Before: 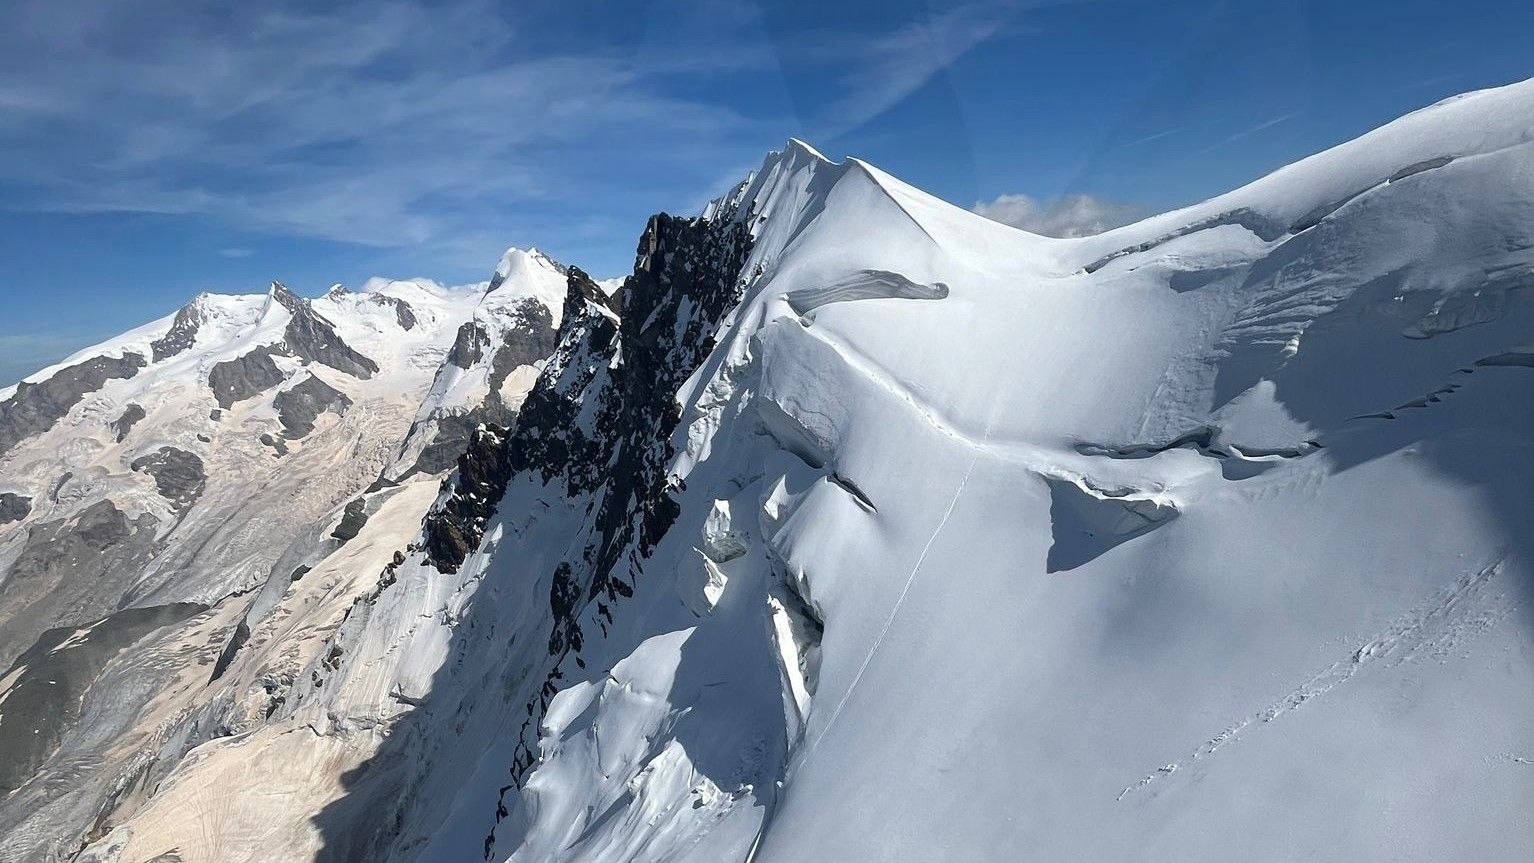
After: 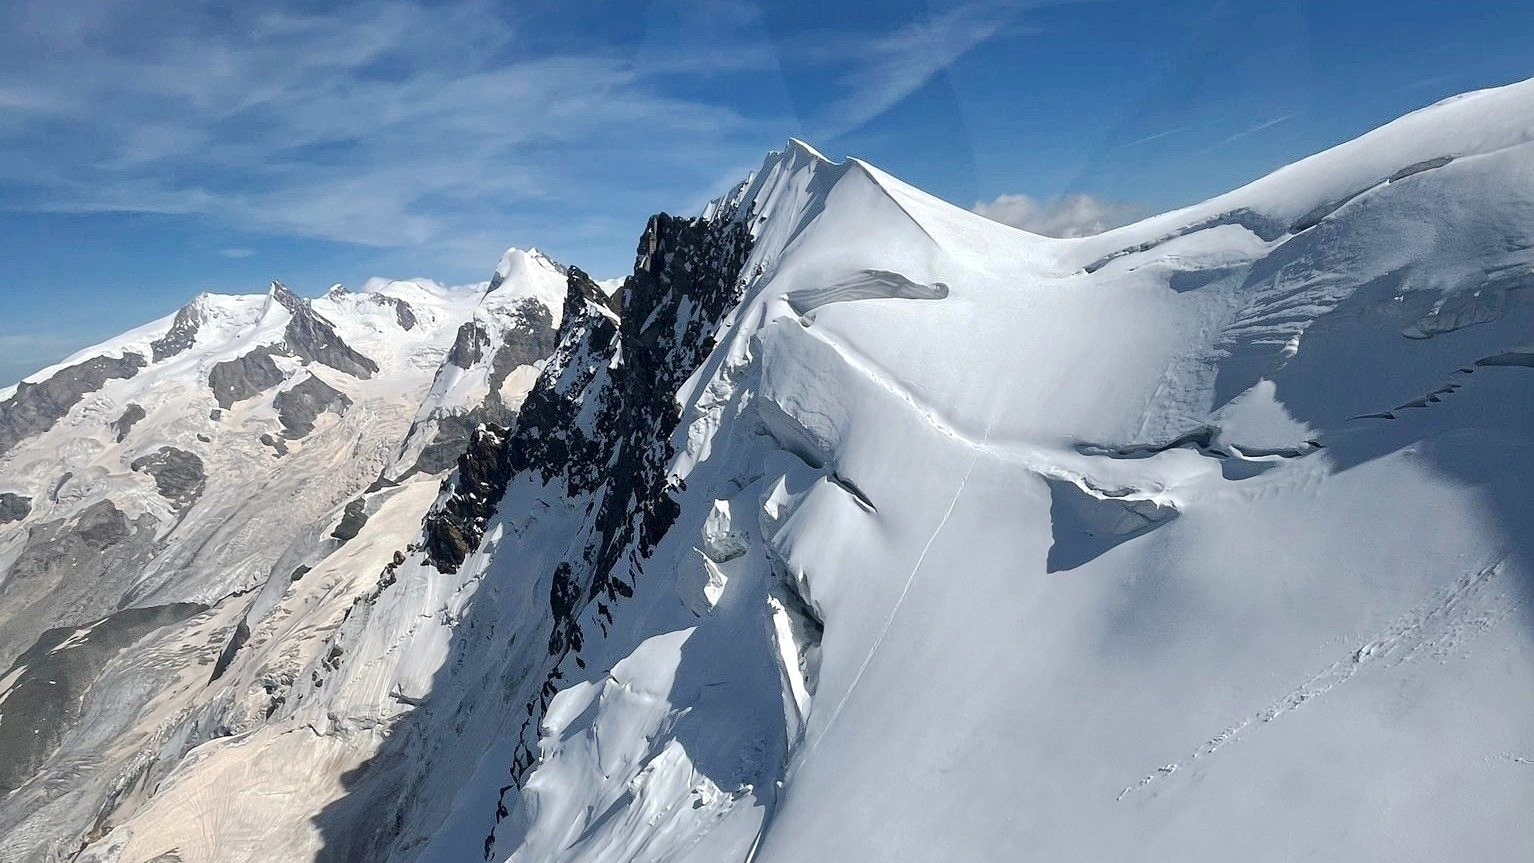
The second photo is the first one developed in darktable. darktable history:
base curve: curves: ch0 [(0, 0) (0.262, 0.32) (0.722, 0.705) (1, 1)], preserve colors none
local contrast: mode bilateral grid, contrast 20, coarseness 51, detail 119%, midtone range 0.2
